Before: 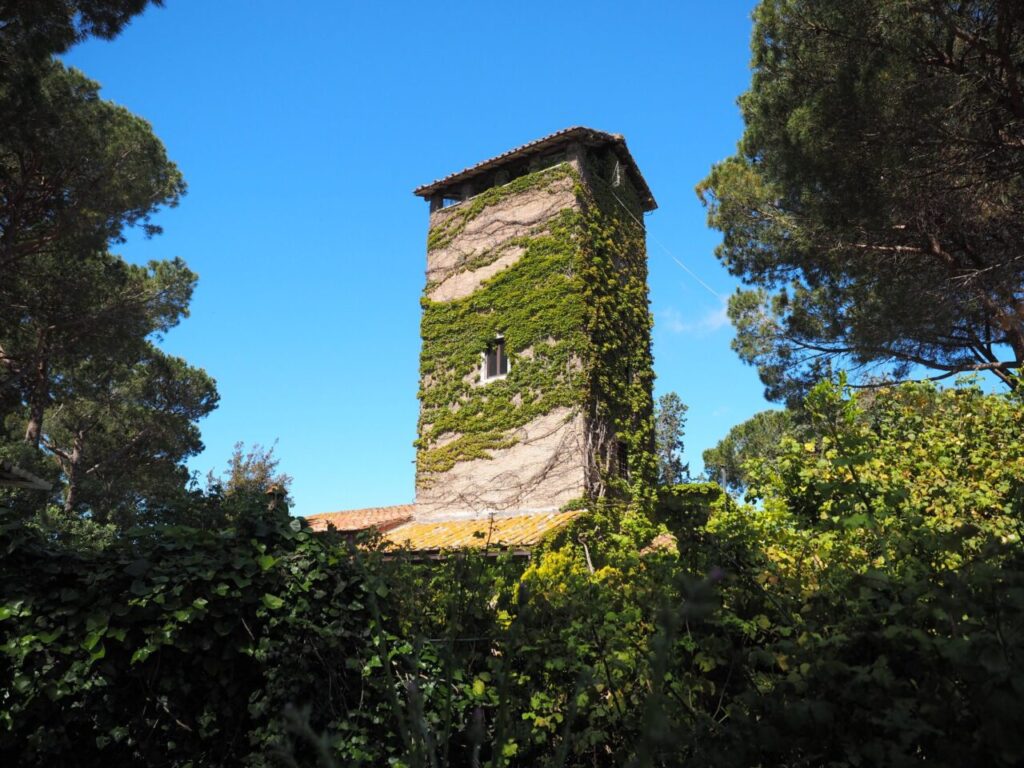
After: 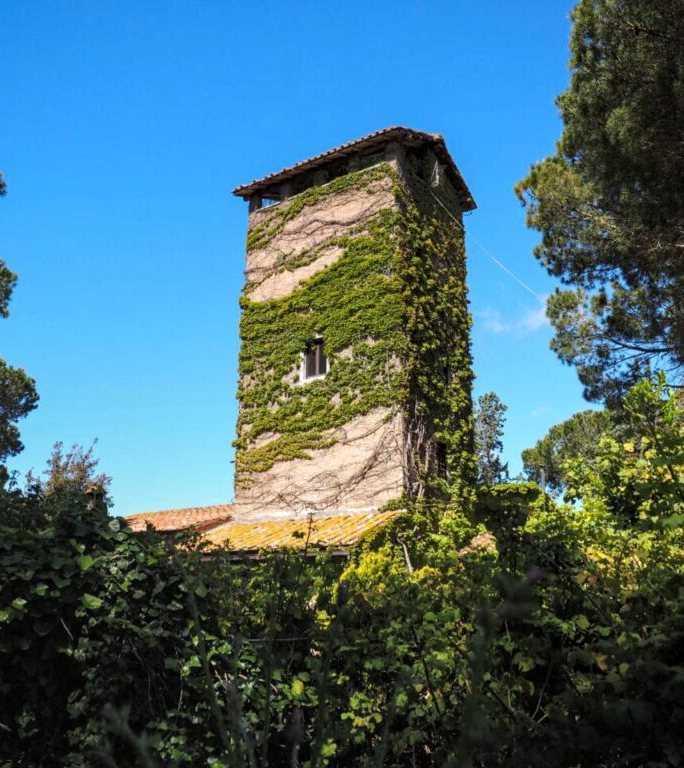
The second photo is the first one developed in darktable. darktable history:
local contrast: on, module defaults
haze removal: compatibility mode true, adaptive false
crop and rotate: left 17.732%, right 15.423%
